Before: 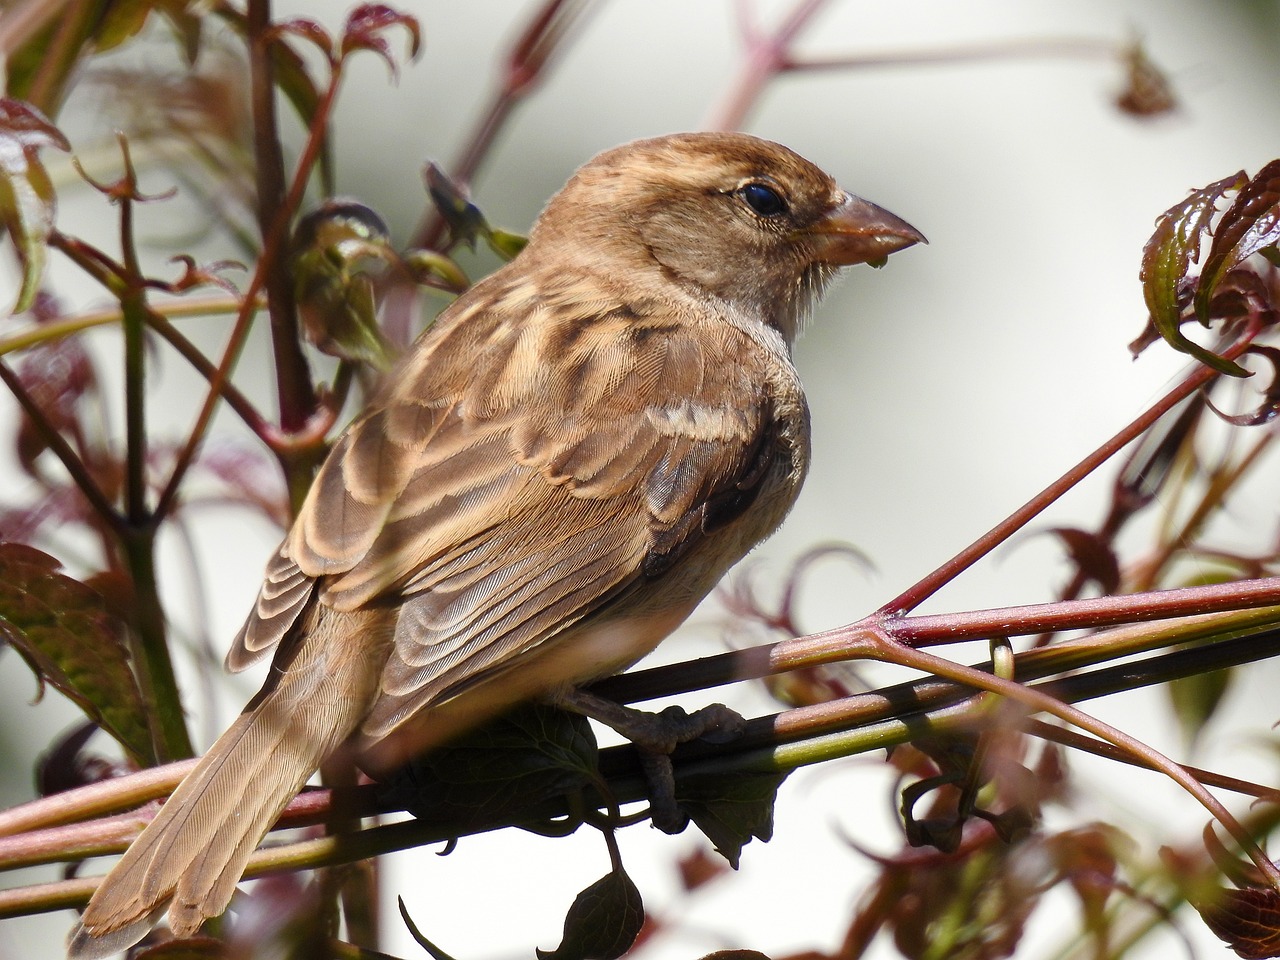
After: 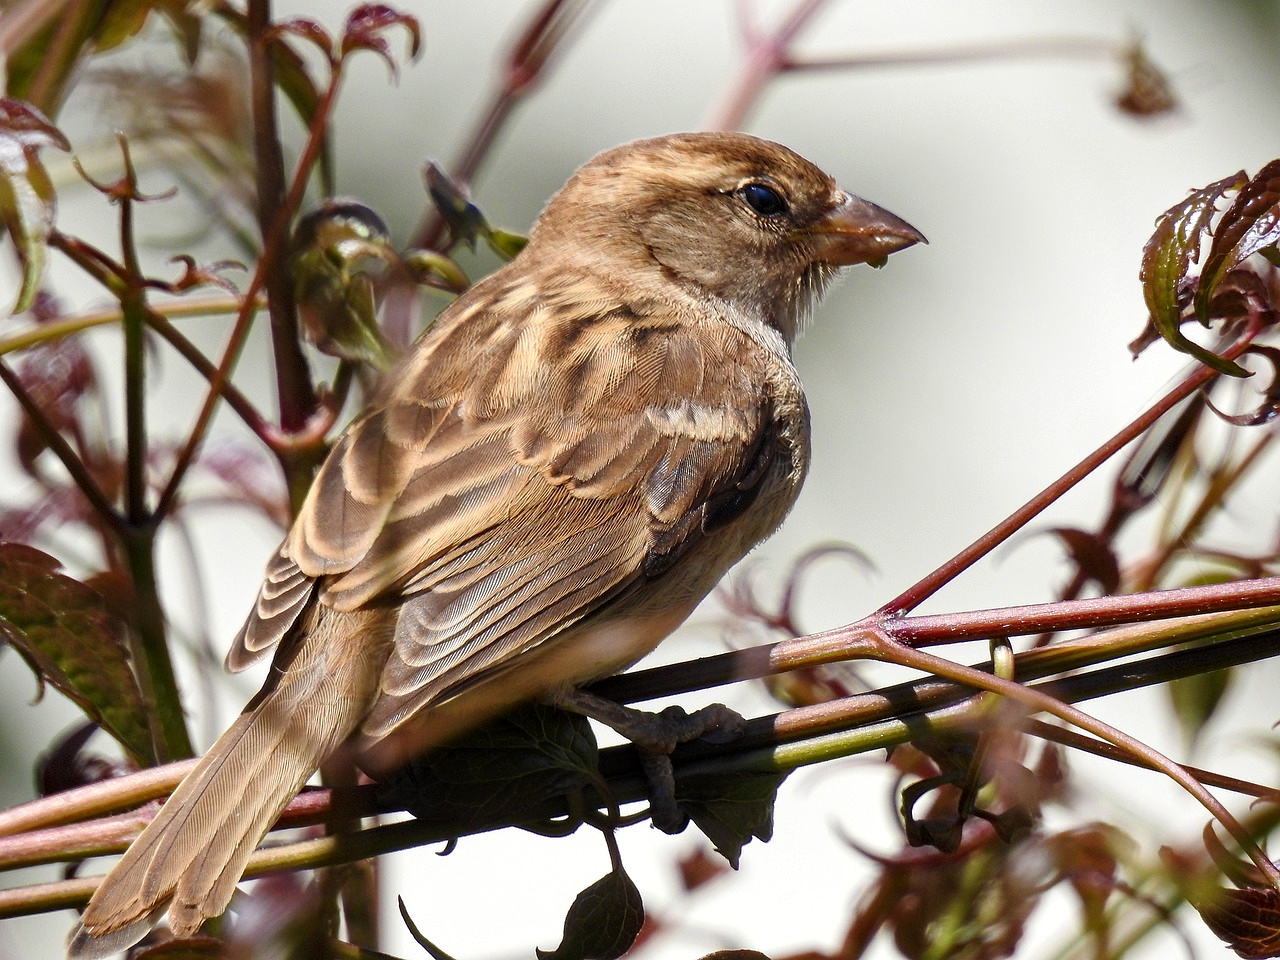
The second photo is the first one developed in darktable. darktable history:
contrast equalizer: y [[0.5, 0.542, 0.583, 0.625, 0.667, 0.708], [0.5 ×6], [0.5 ×6], [0 ×6], [0 ×6]], mix 0.31
